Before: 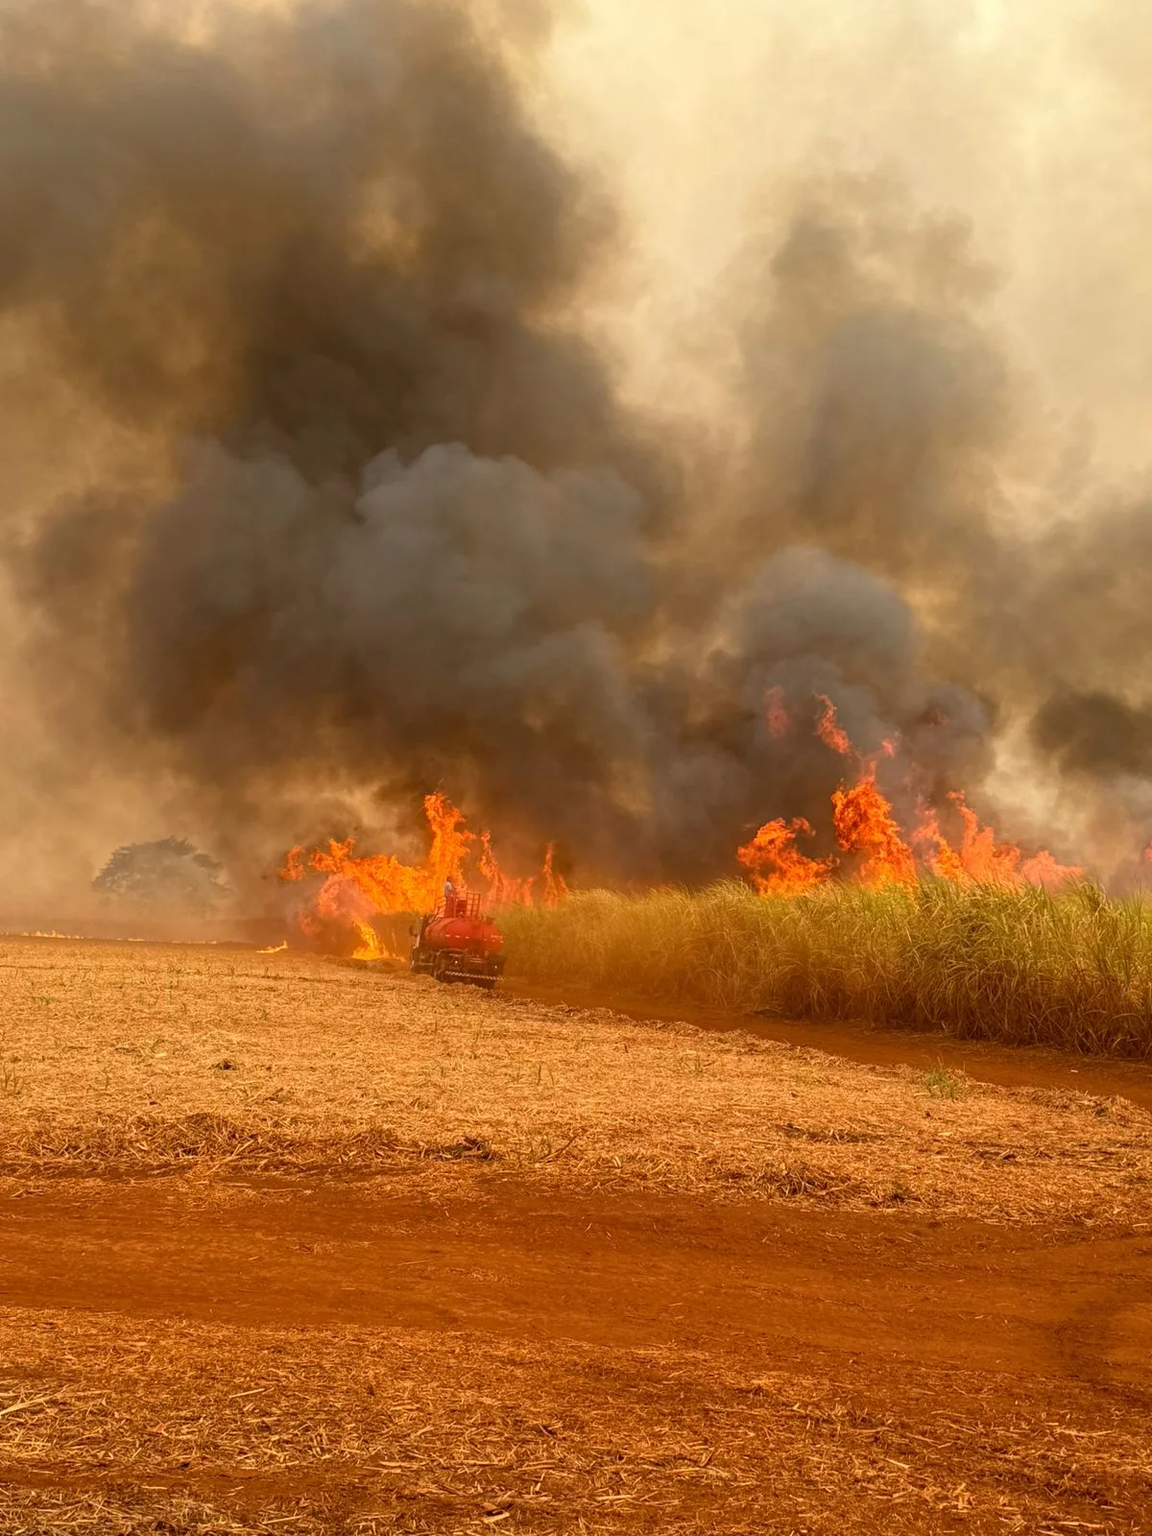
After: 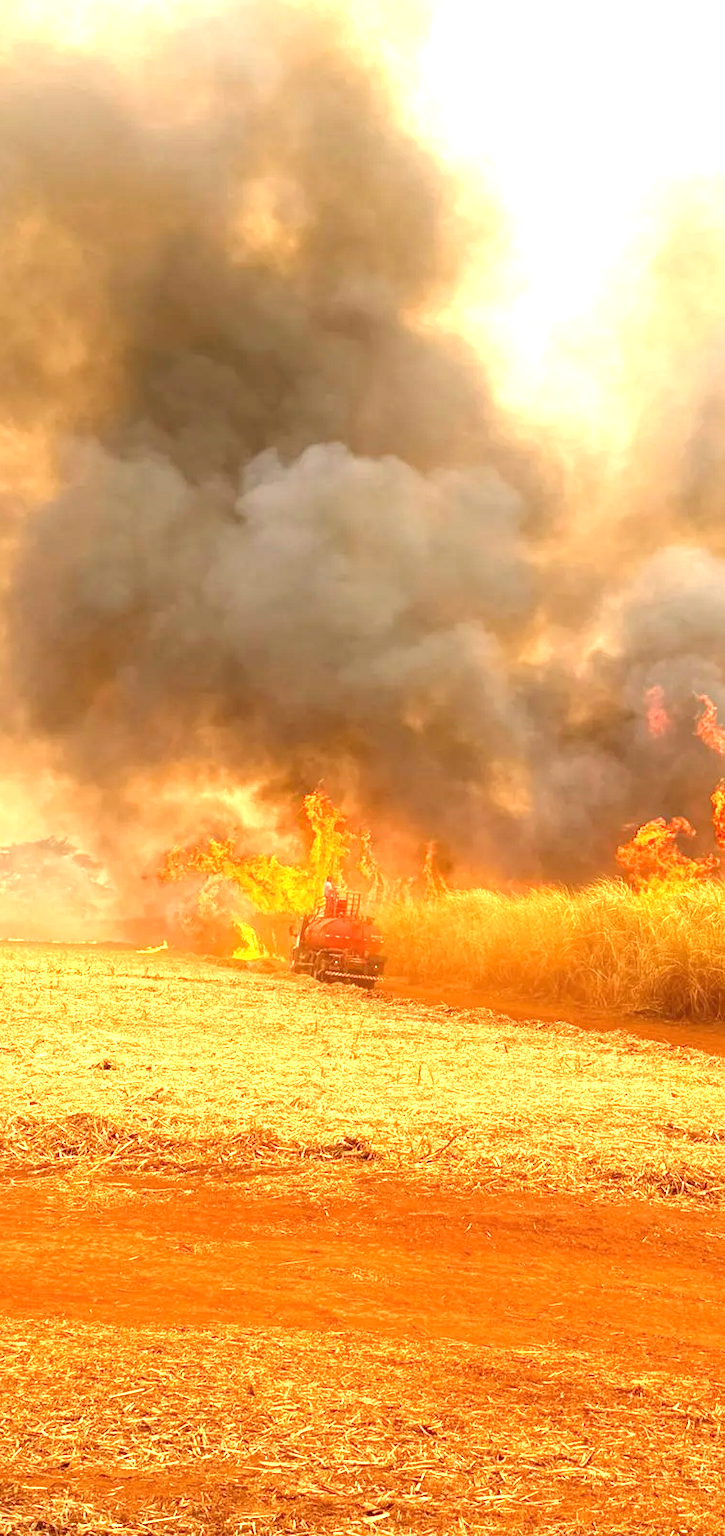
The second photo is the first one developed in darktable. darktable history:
crop: left 10.489%, right 26.499%
exposure: black level correction 0, exposure 1.667 EV, compensate highlight preservation false
